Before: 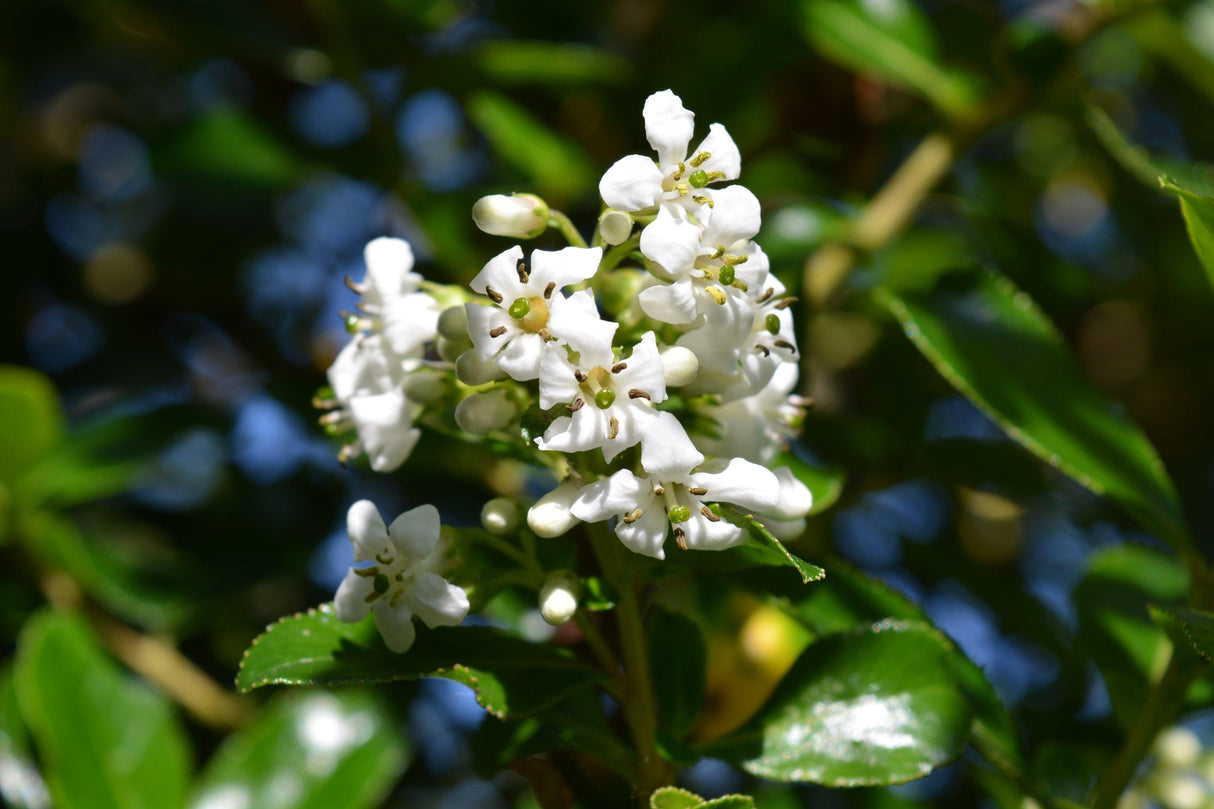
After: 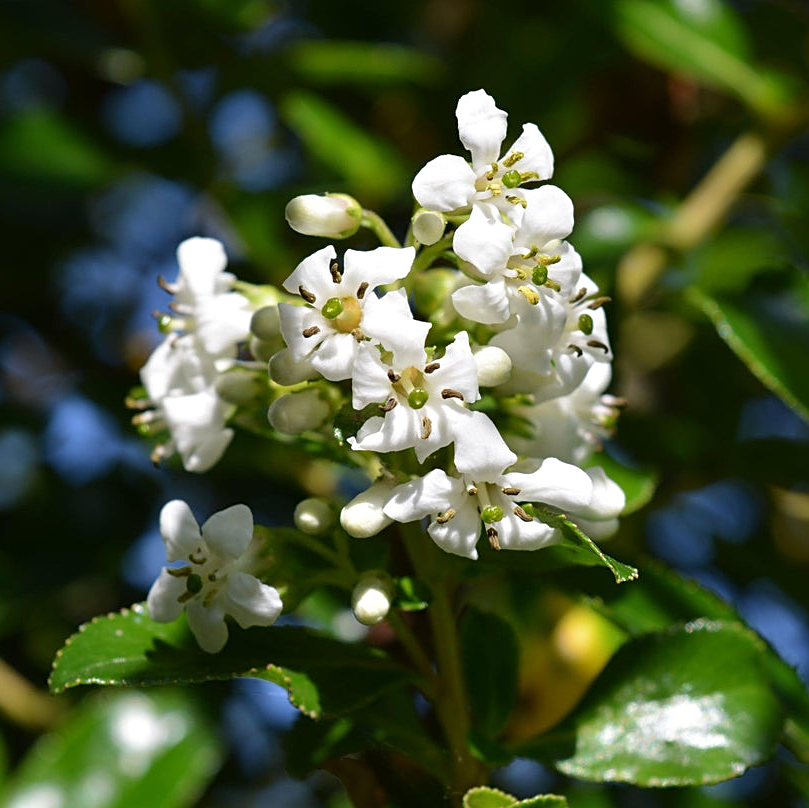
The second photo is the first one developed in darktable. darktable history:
sharpen: on, module defaults
crop and rotate: left 15.546%, right 17.787%
